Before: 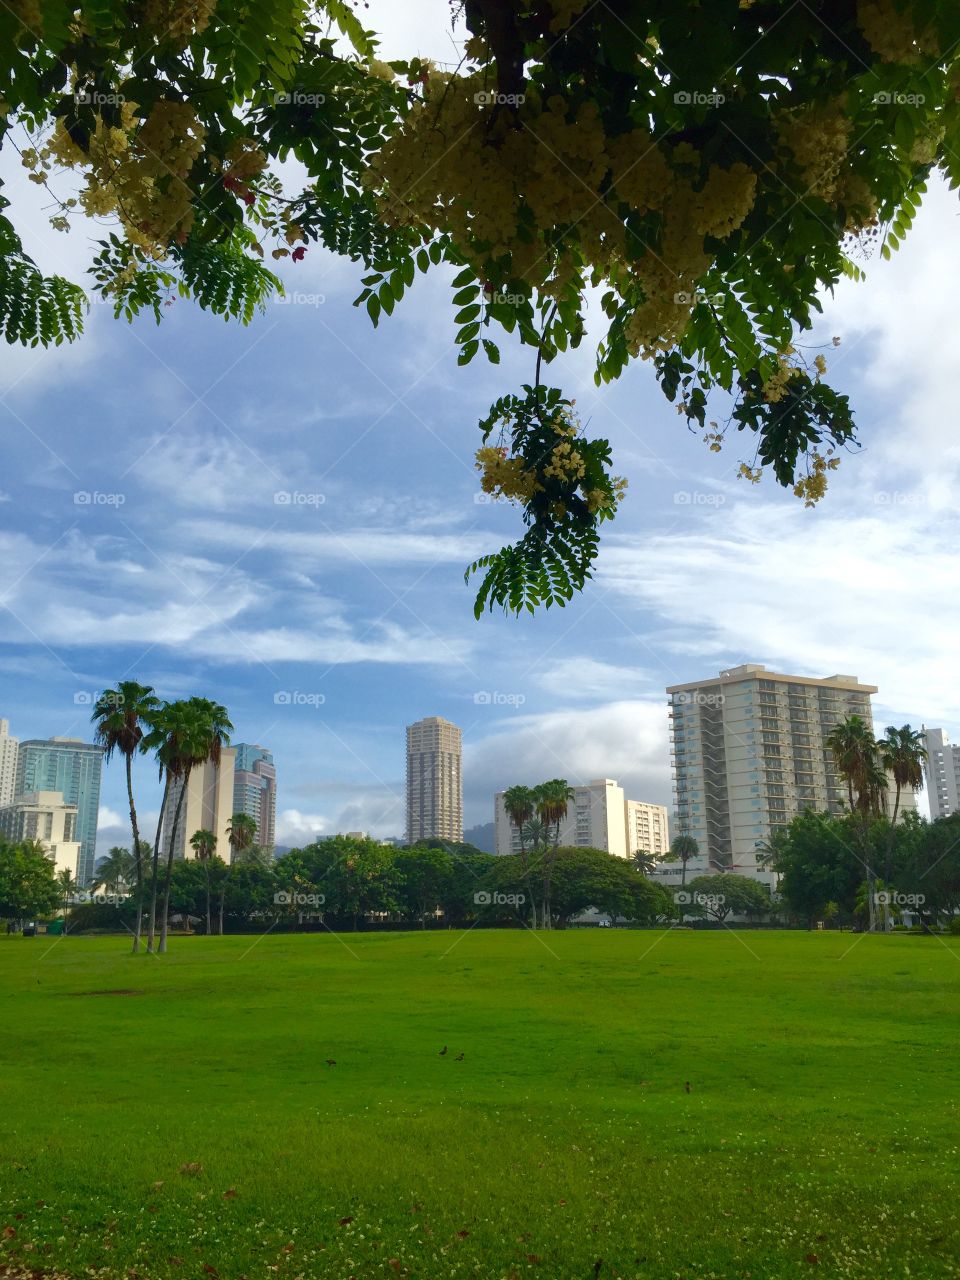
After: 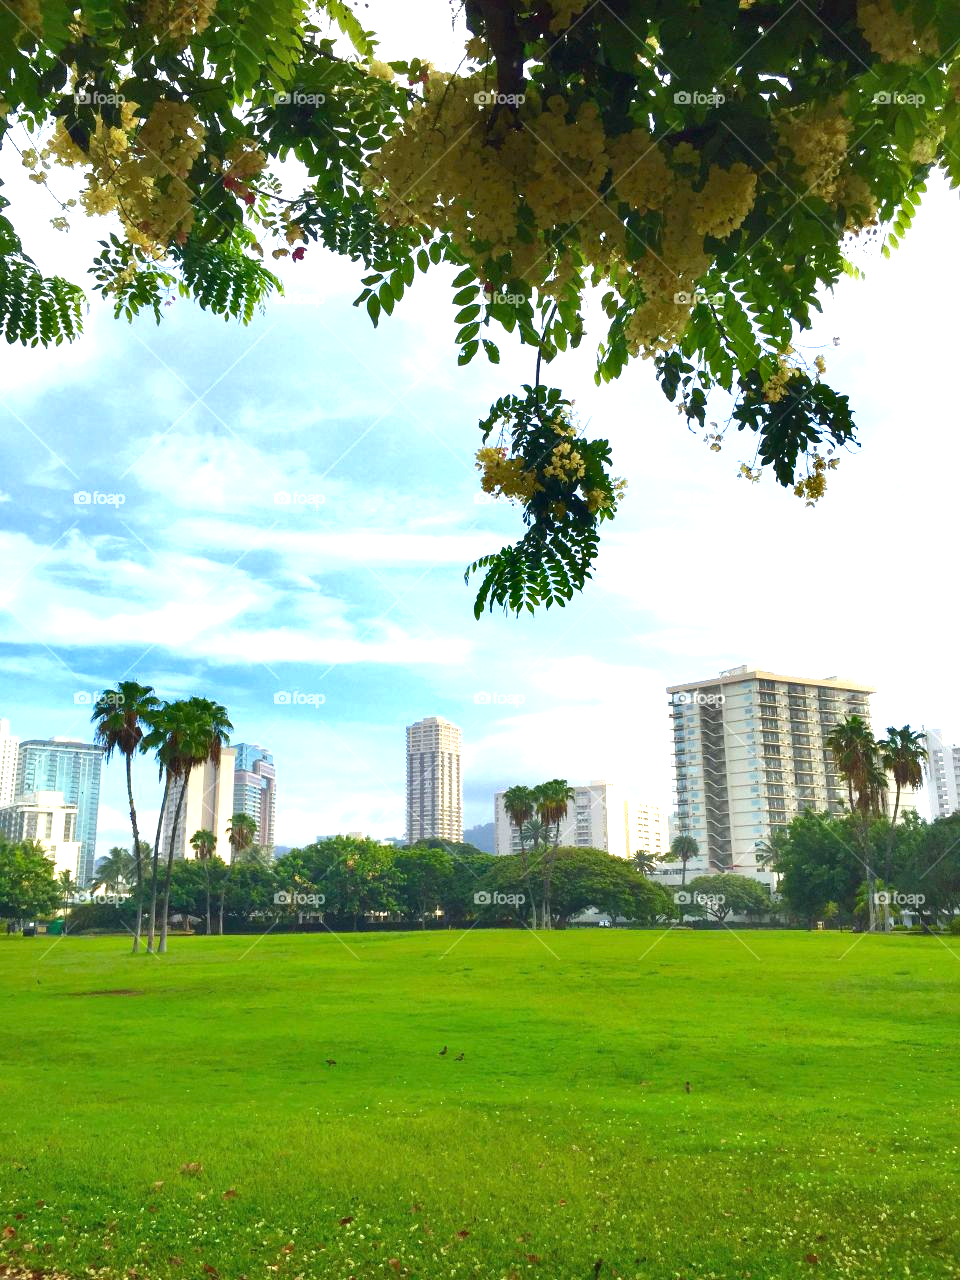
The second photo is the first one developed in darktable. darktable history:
exposure: black level correction 0, exposure 1.445 EV, compensate highlight preservation false
shadows and highlights: shadows 32.41, highlights -32.15, soften with gaussian
